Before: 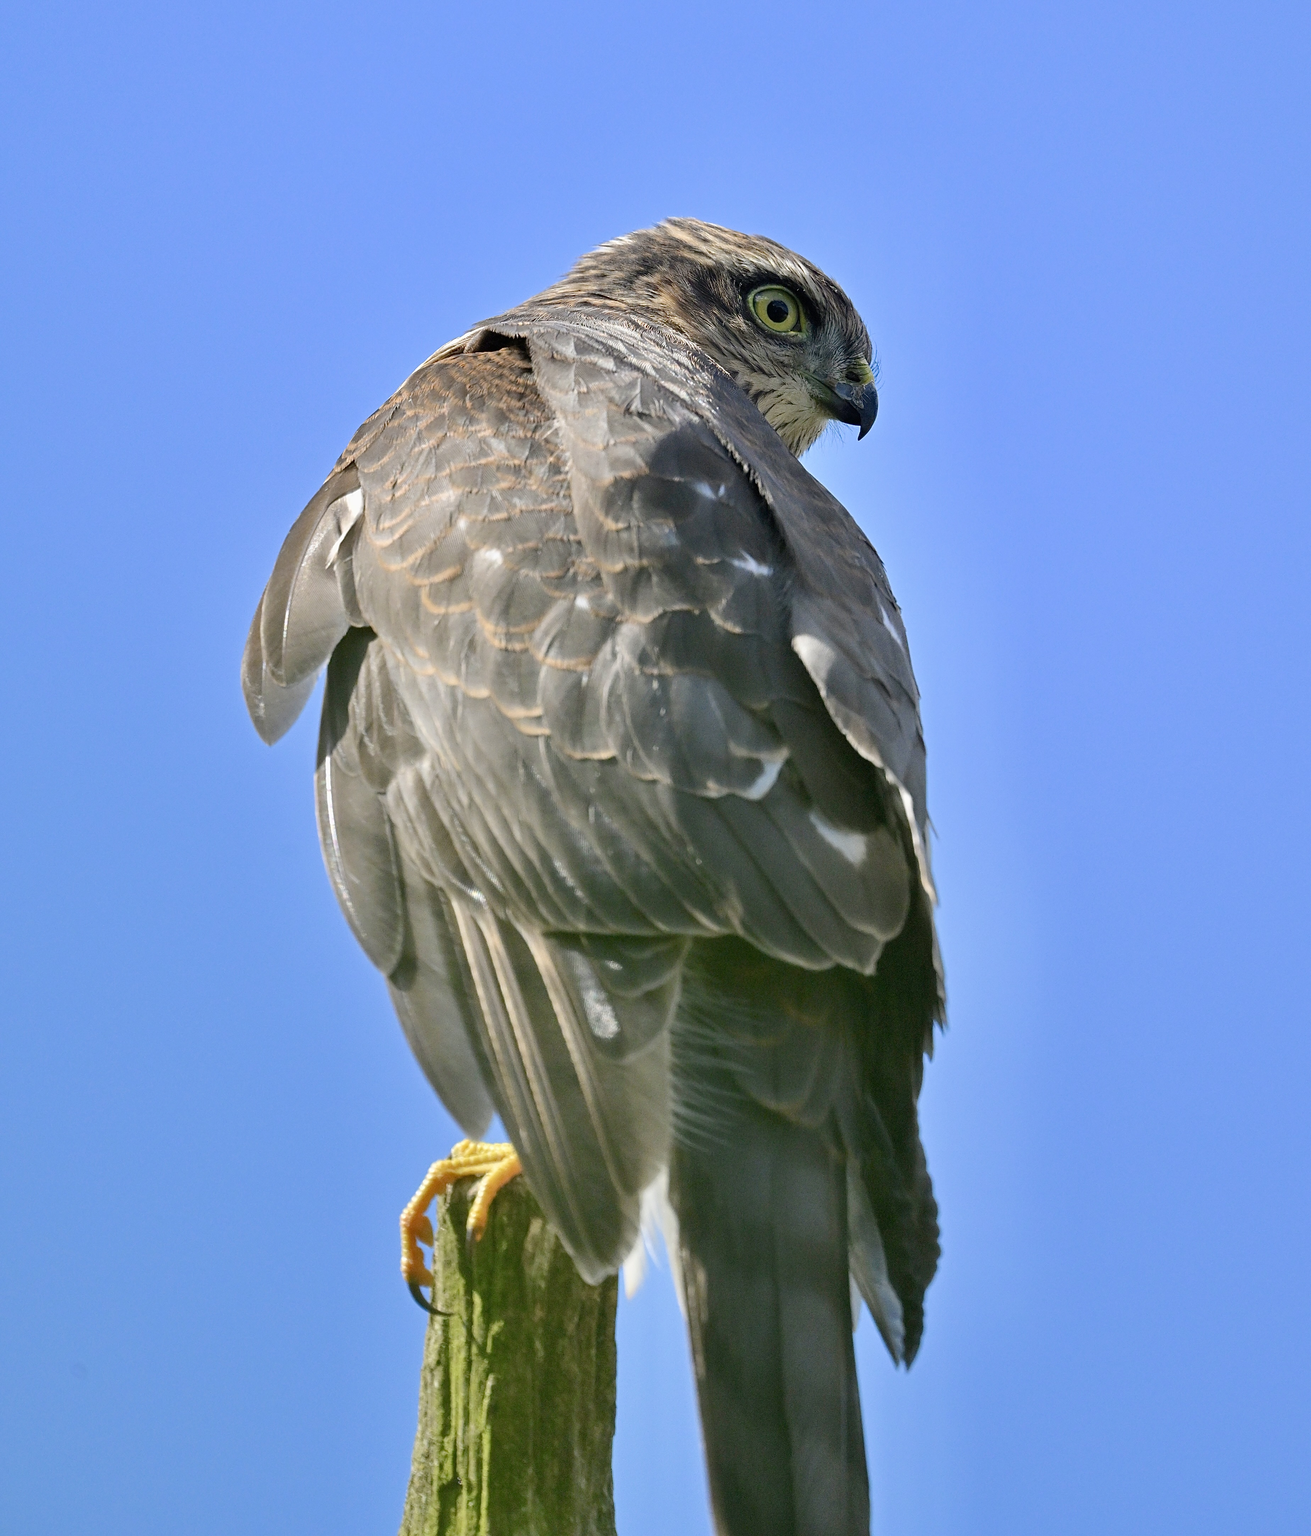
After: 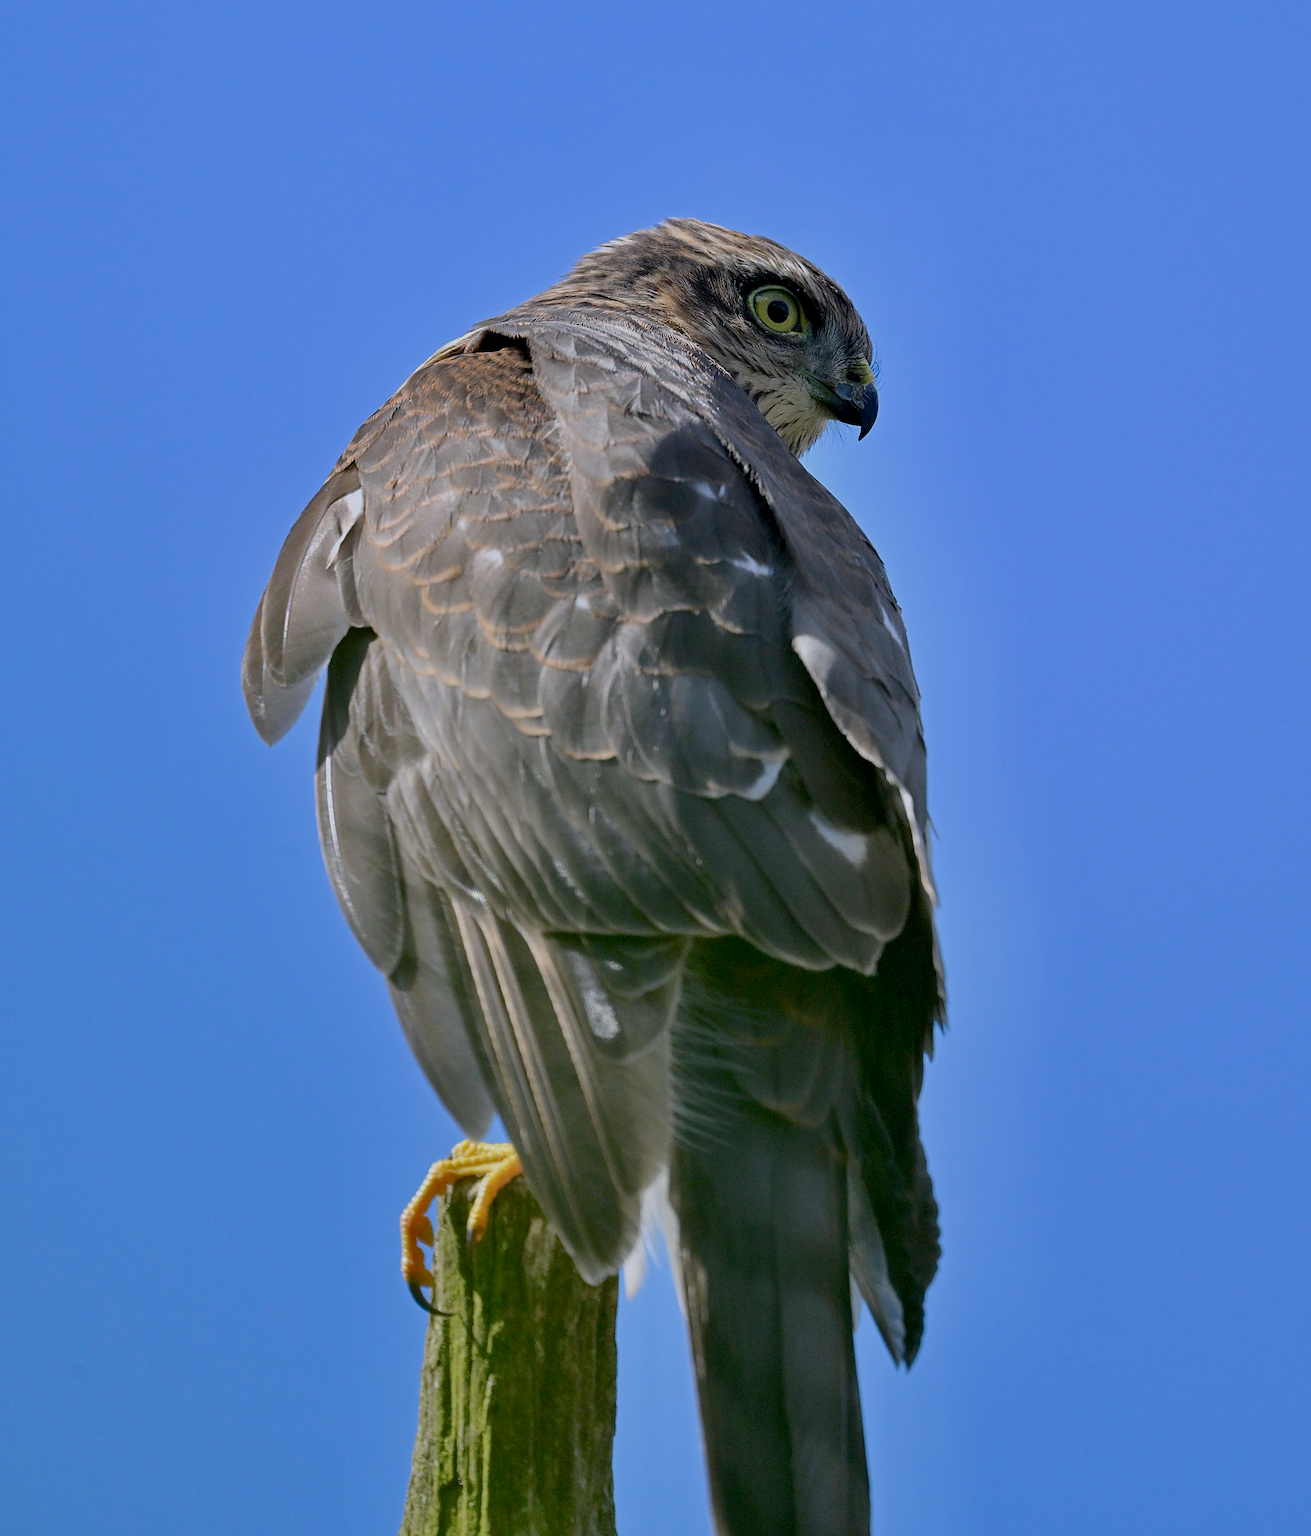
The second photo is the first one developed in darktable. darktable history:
exposure: black level correction 0.009, exposure -0.637 EV, compensate highlight preservation false
color calibration: illuminant as shot in camera, x 0.358, y 0.373, temperature 4628.91 K
